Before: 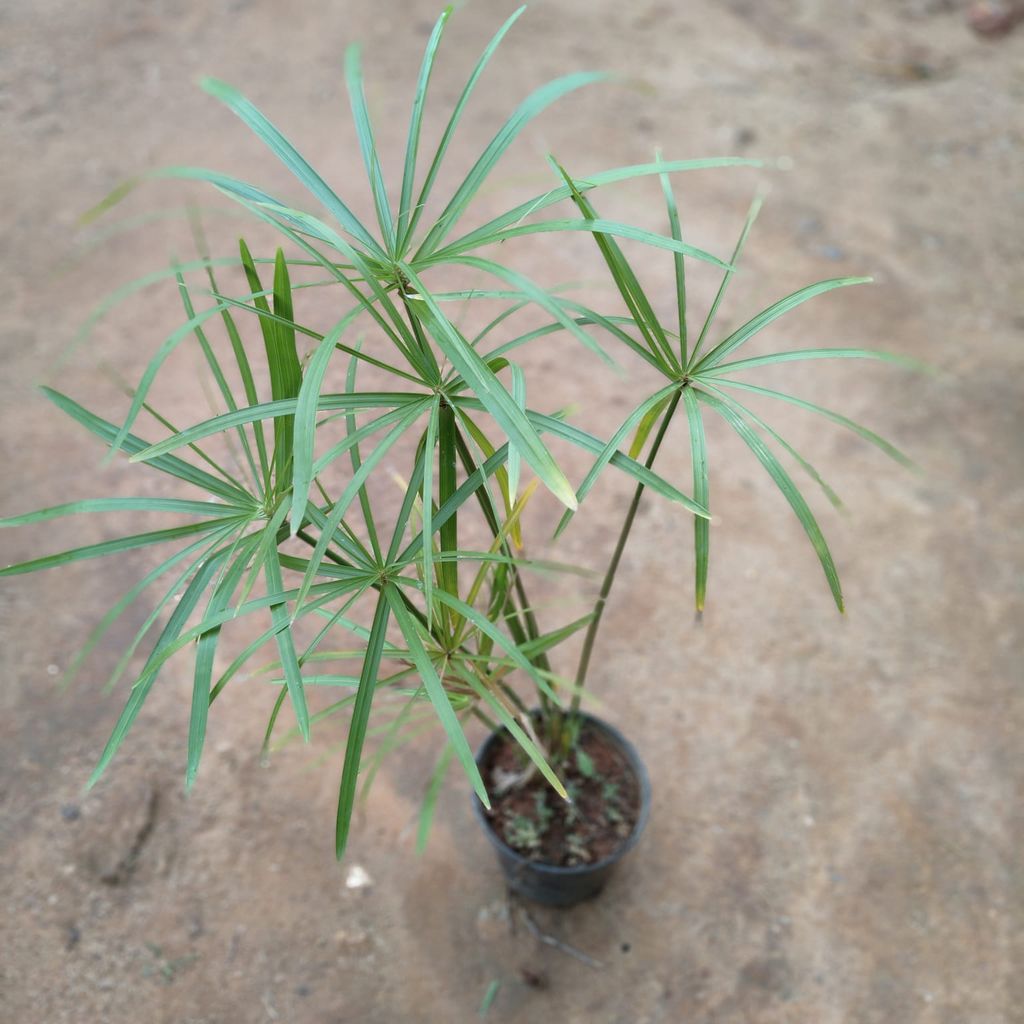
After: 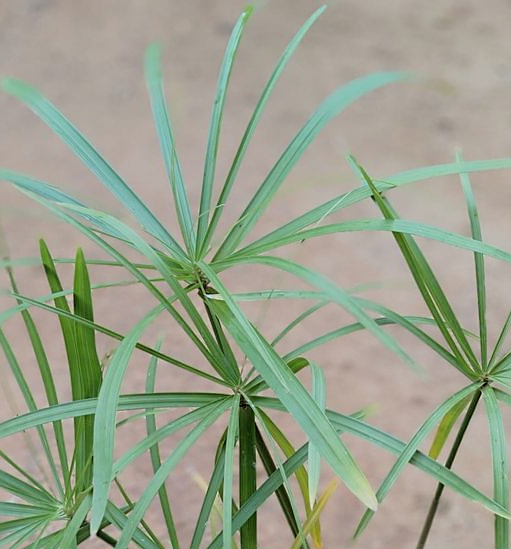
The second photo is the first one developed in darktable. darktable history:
sharpen: on, module defaults
filmic rgb: black relative exposure -7.65 EV, white relative exposure 4.56 EV, hardness 3.61, color science v6 (2022), iterations of high-quality reconstruction 0
crop: left 19.61%, right 30.466%, bottom 46.339%
